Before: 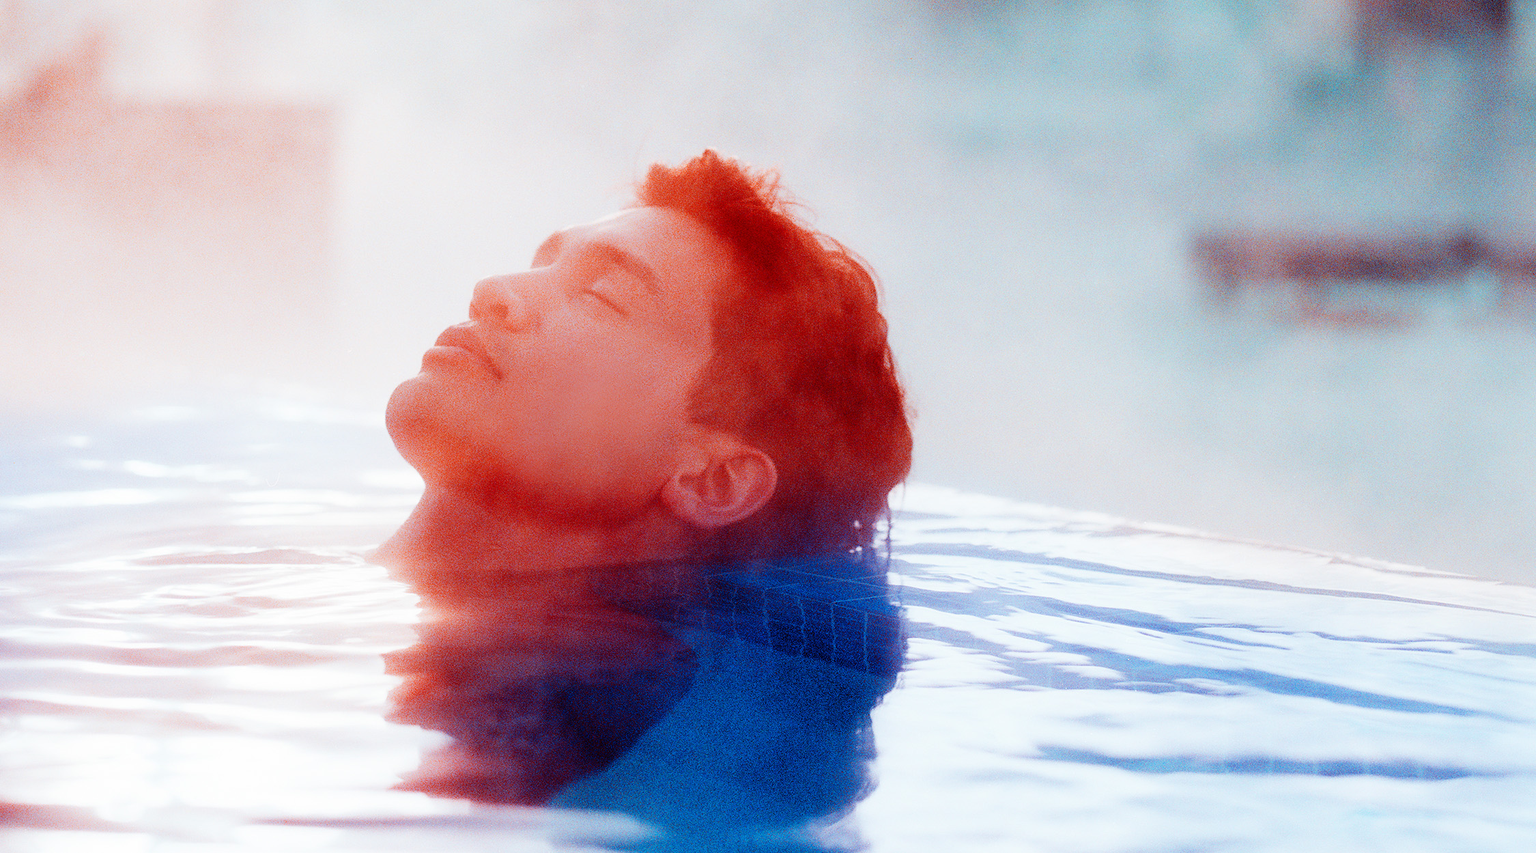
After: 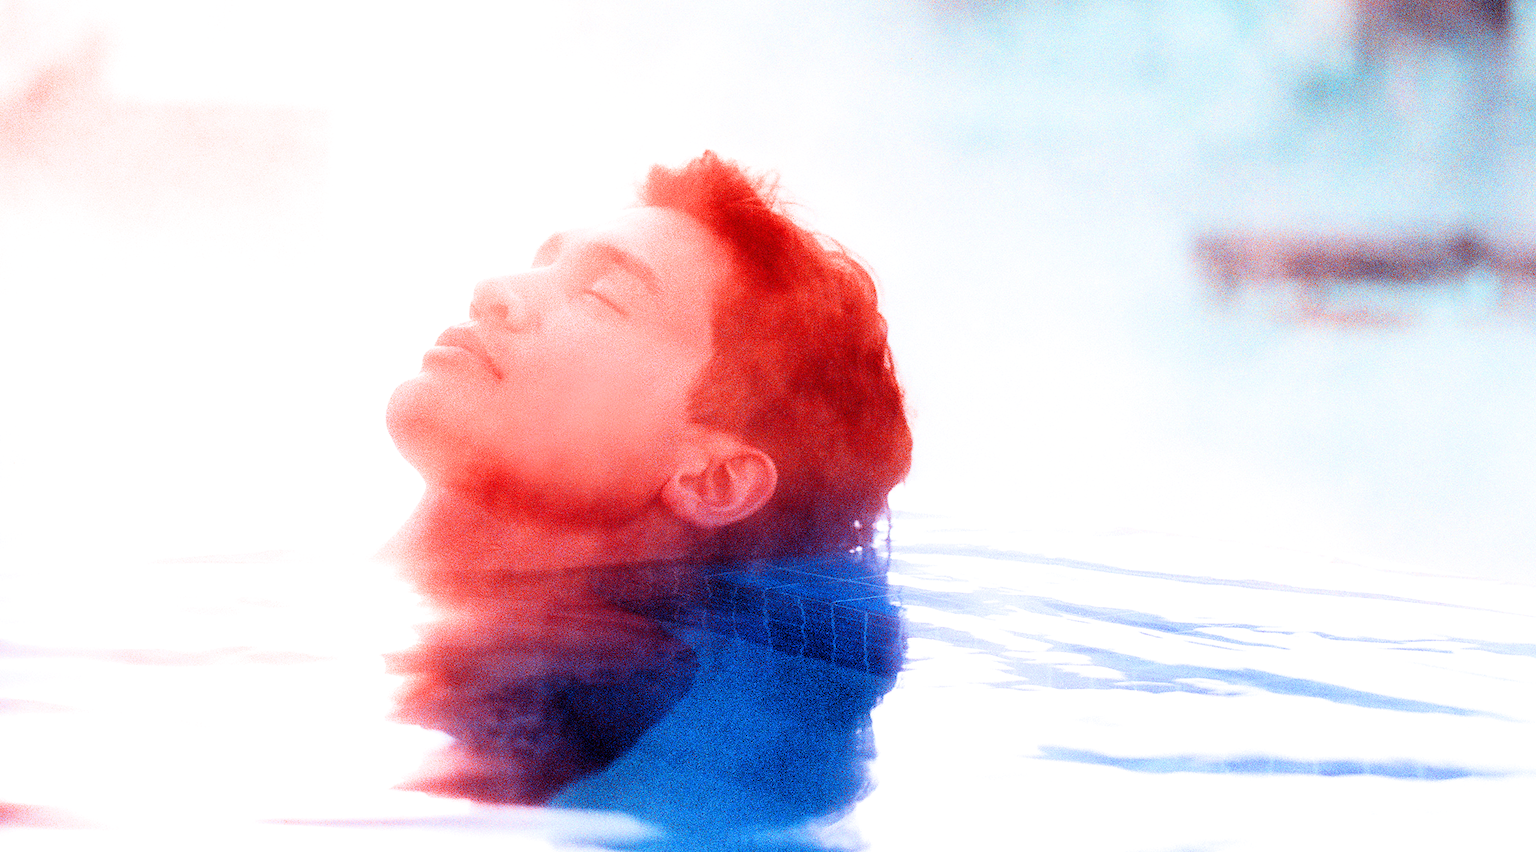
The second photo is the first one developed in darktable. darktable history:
exposure: black level correction 0, exposure 0.877 EV, compensate exposure bias true, compensate highlight preservation false
filmic rgb: black relative exposure -4.91 EV, white relative exposure 2.84 EV, hardness 3.7
